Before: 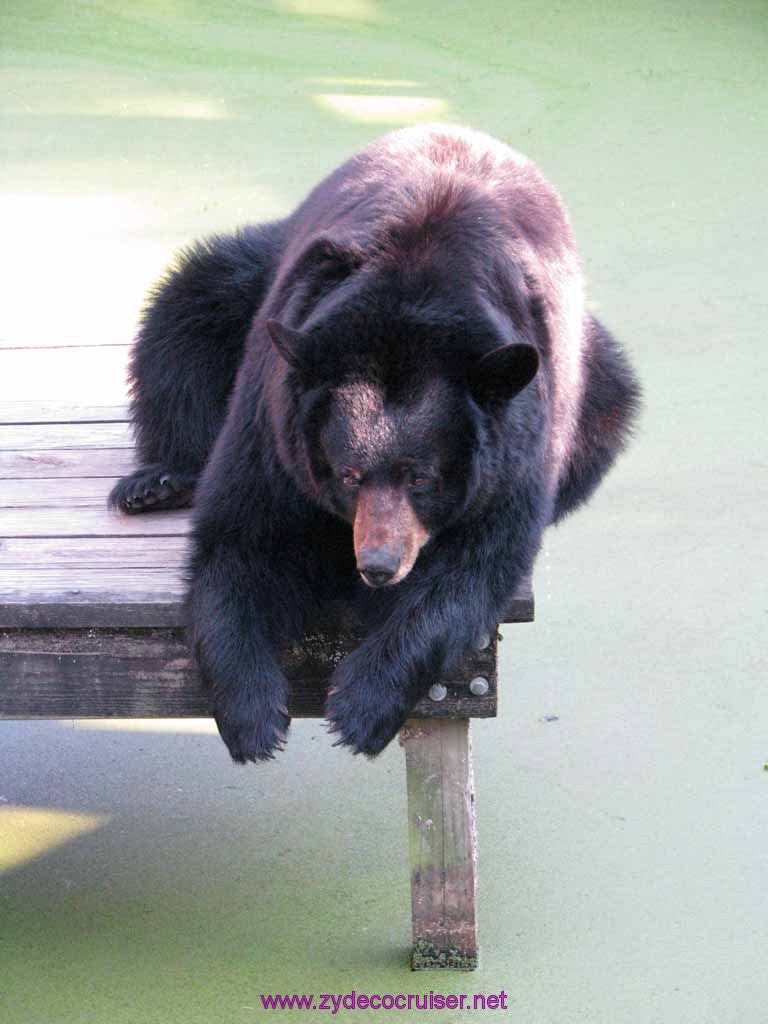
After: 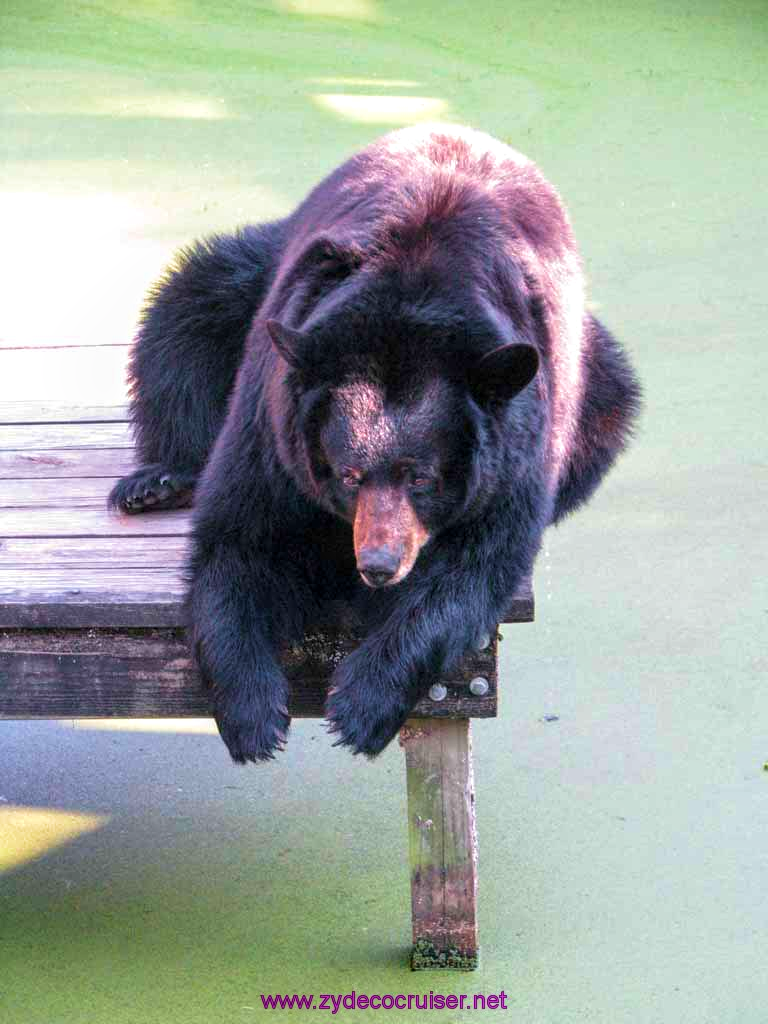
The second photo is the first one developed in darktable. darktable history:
local contrast: highlights 61%, detail 143%, midtone range 0.428
color balance rgb: global vibrance 20%
velvia: strength 45%
